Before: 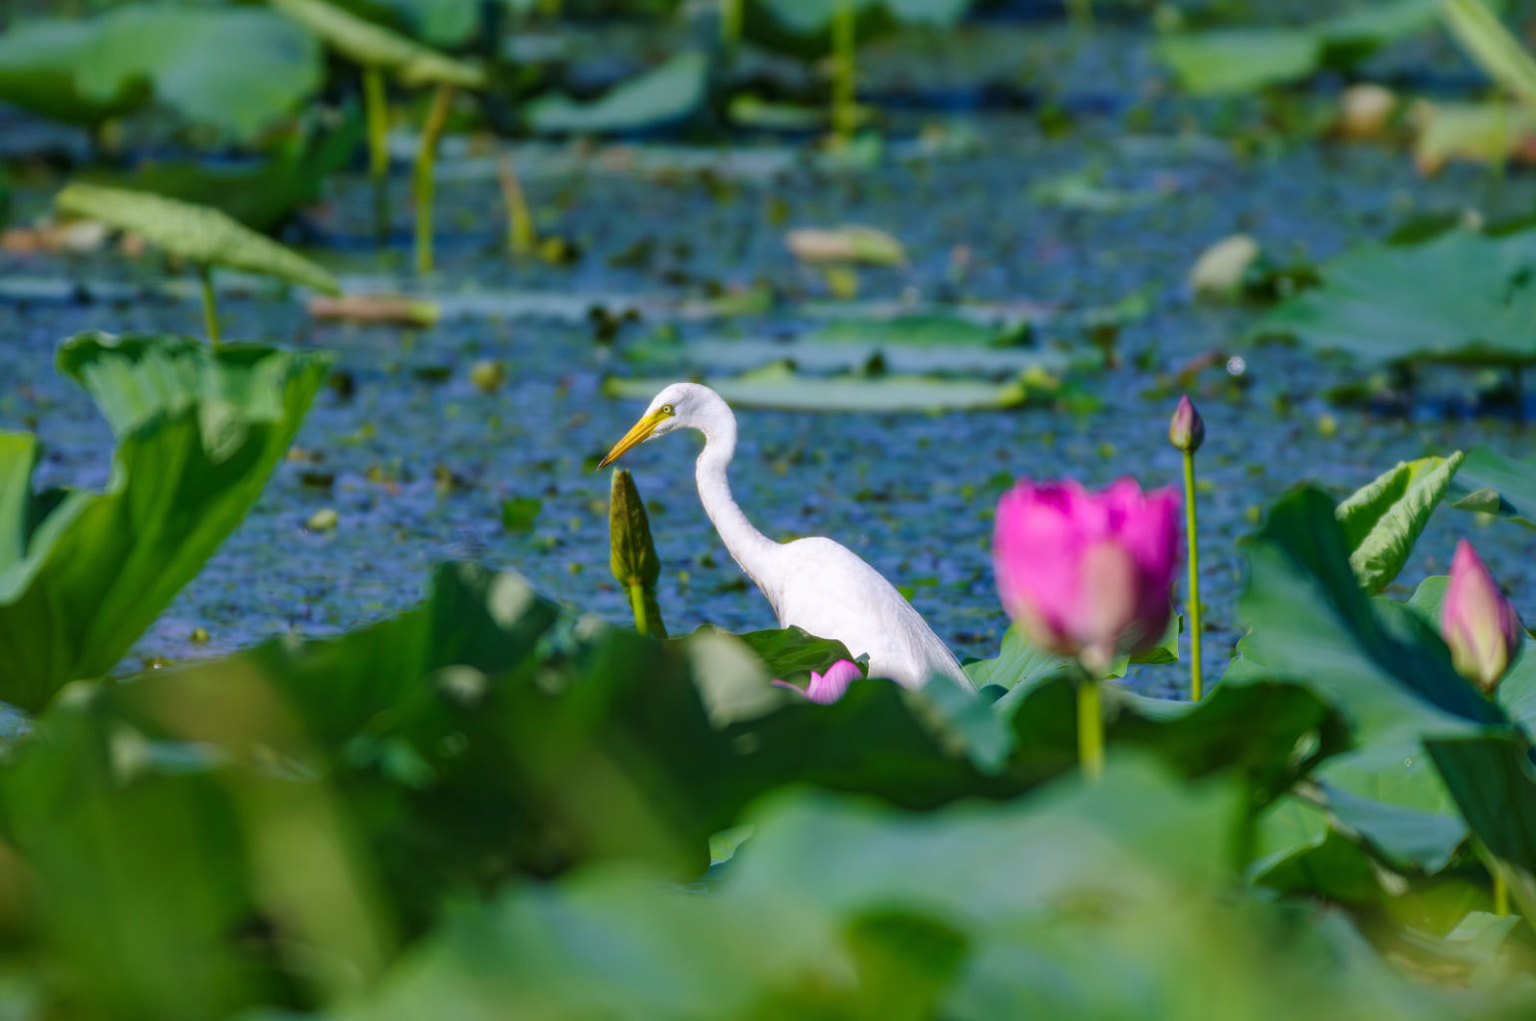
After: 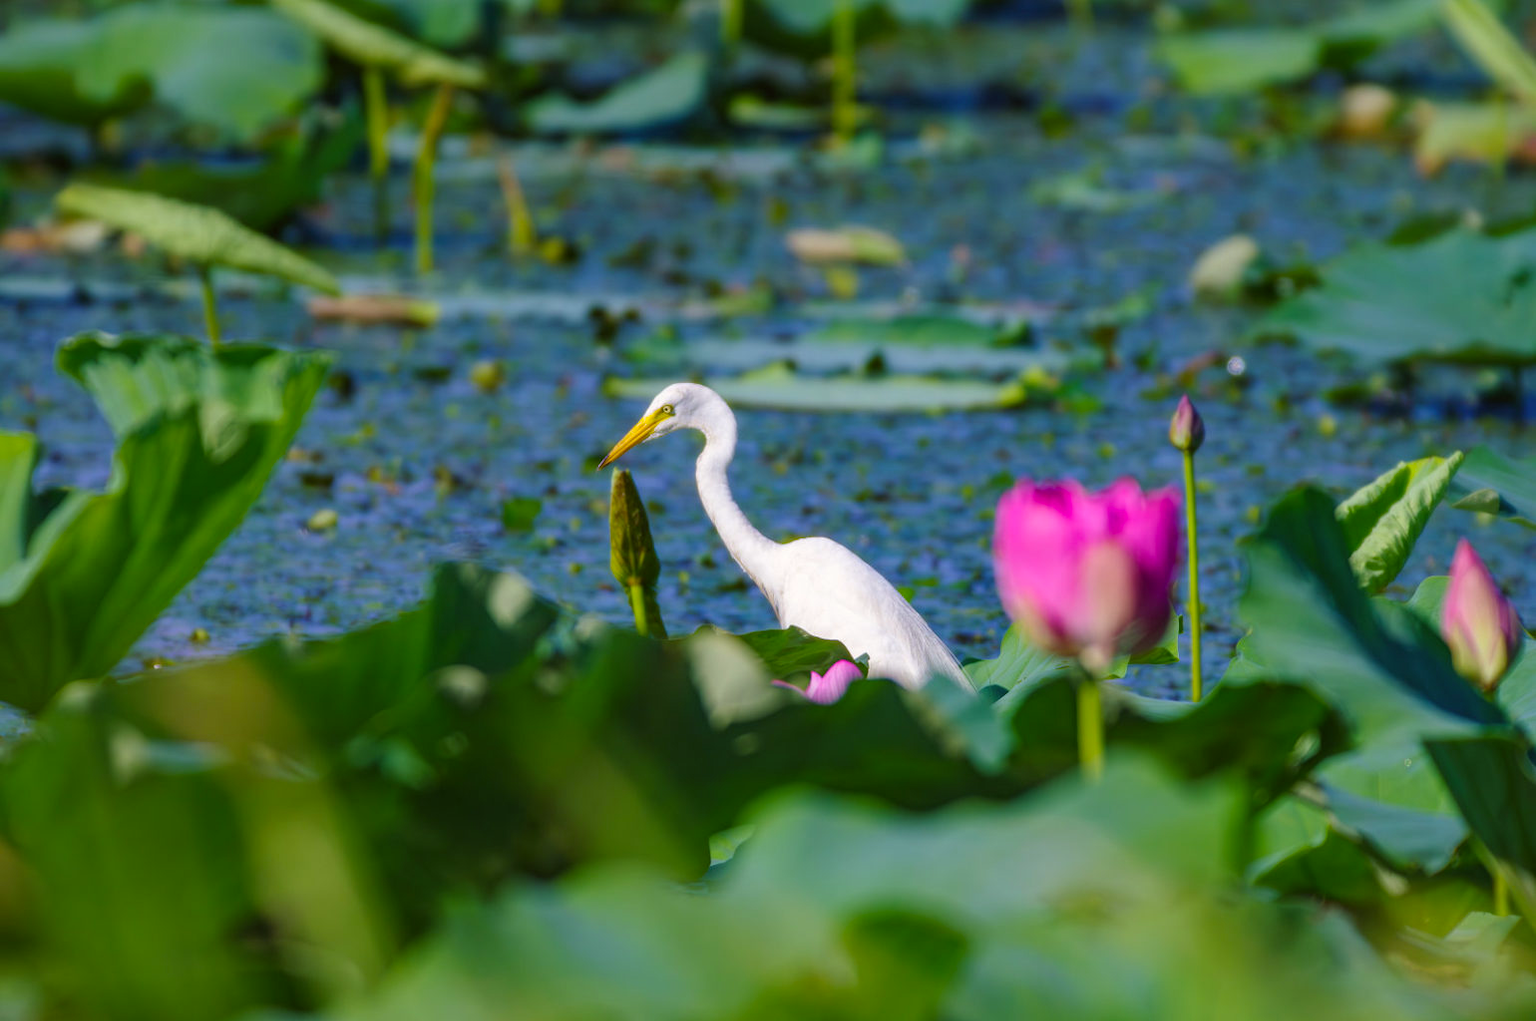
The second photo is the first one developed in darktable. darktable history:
color correction: highlights a* -0.95, highlights b* 4.5, shadows a* 3.55
color balance rgb: global vibrance 20%
